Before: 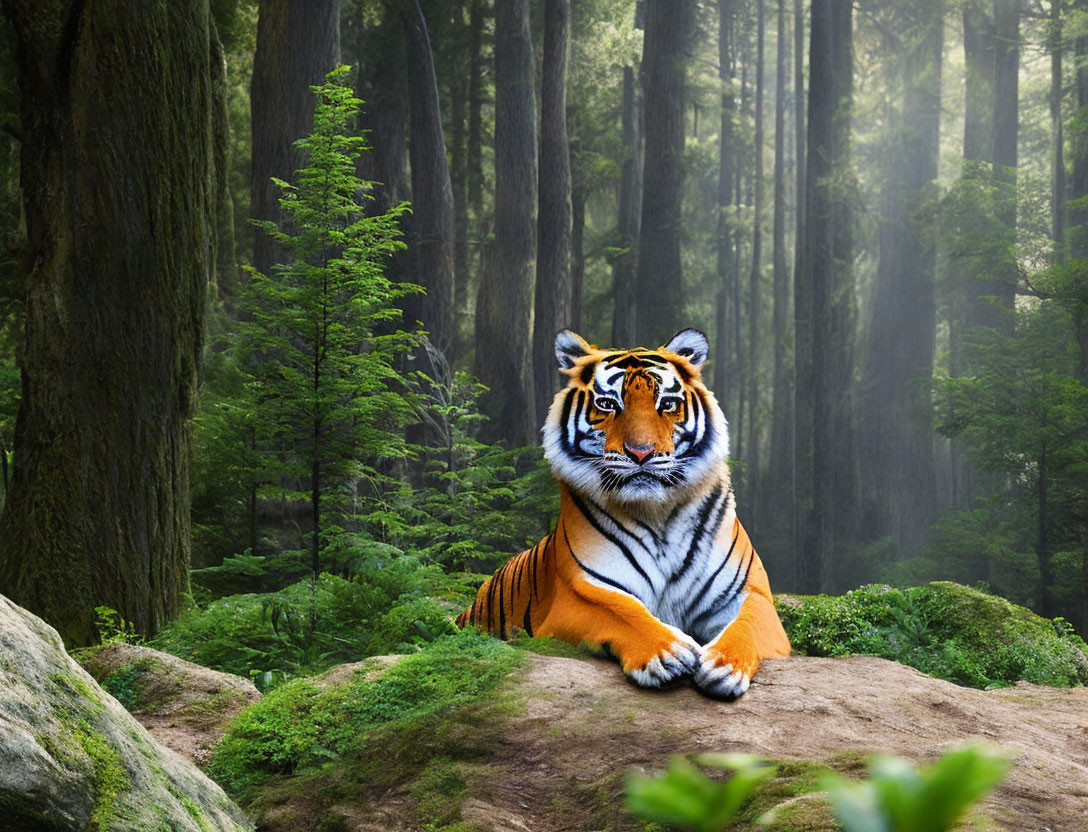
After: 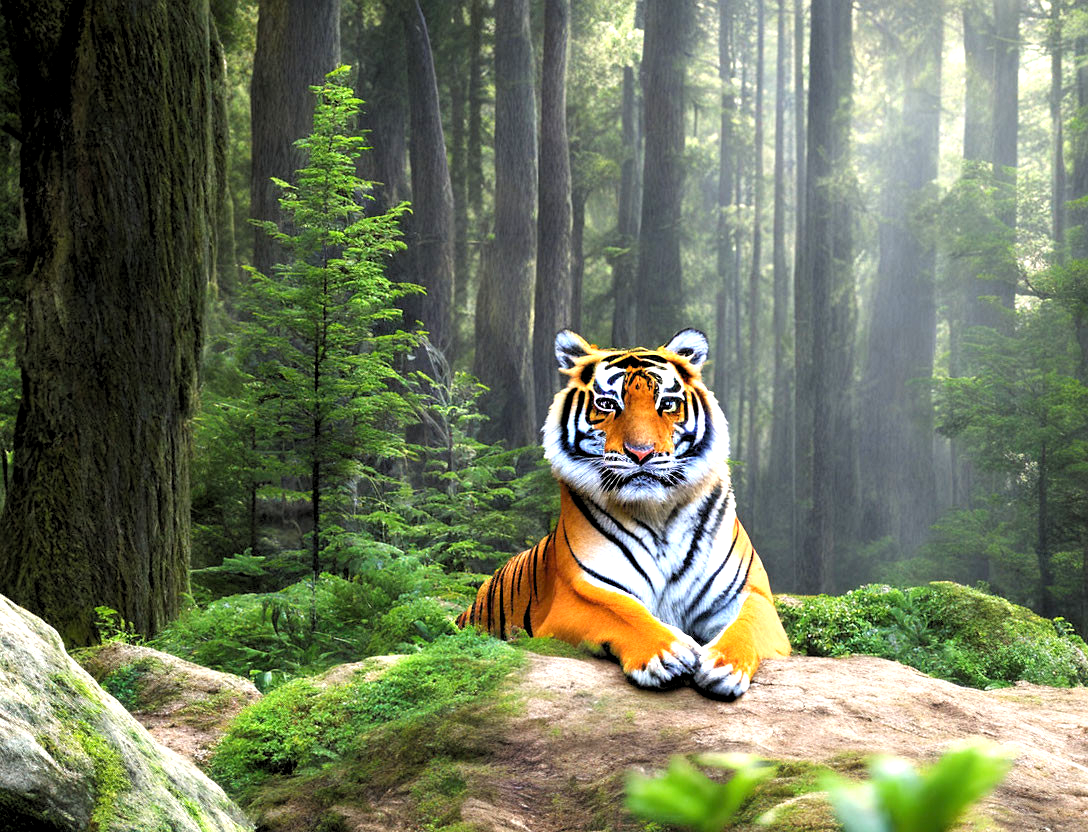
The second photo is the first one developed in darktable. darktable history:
exposure: black level correction 0, exposure 0.7 EV, compensate exposure bias true, compensate highlight preservation false
rgb levels: levels [[0.01, 0.419, 0.839], [0, 0.5, 1], [0, 0.5, 1]]
